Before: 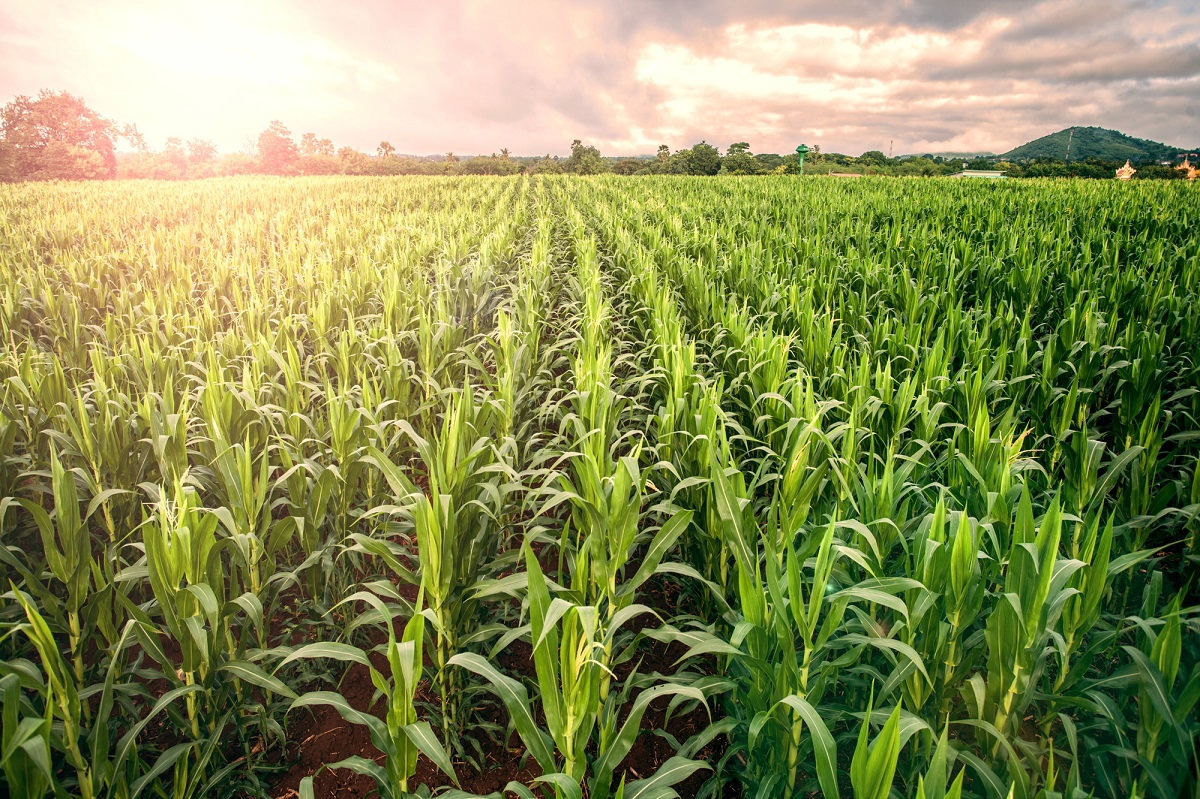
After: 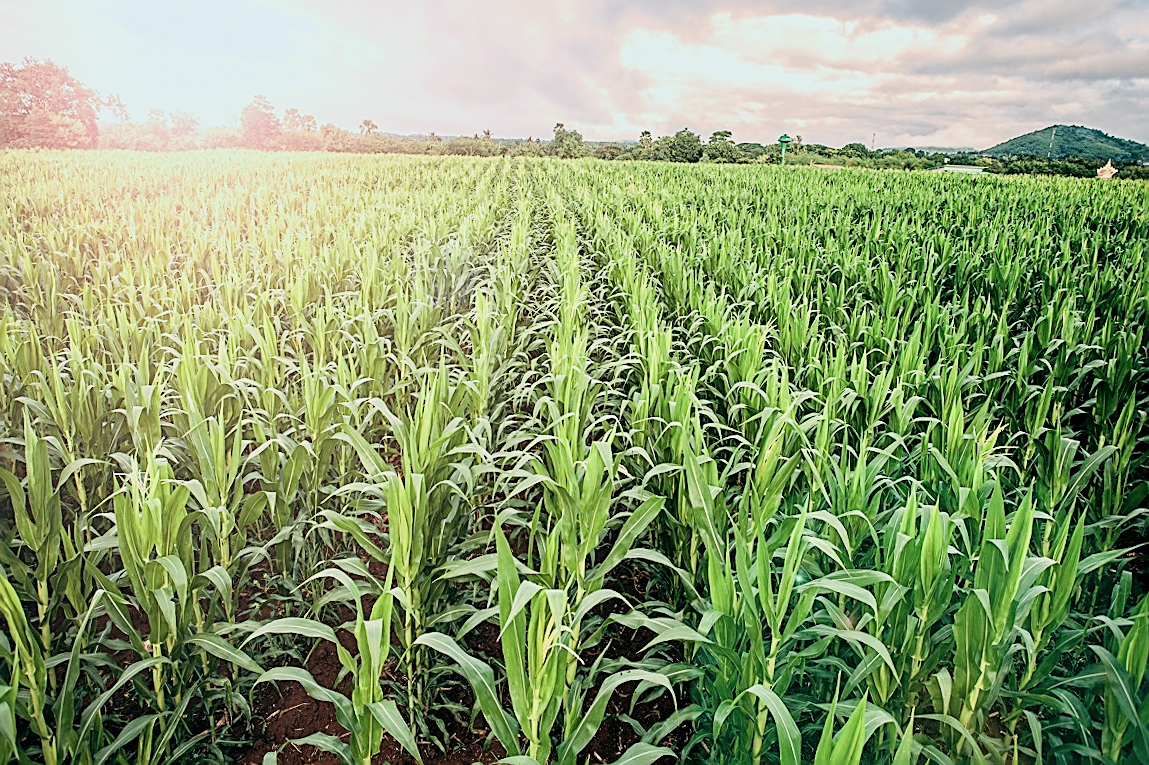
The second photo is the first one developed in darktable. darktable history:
sharpen: amount 1
filmic rgb: black relative exposure -7.65 EV, white relative exposure 4.56 EV, hardness 3.61
exposure: exposure 0.7 EV, compensate highlight preservation false
crop and rotate: angle -1.69°
shadows and highlights: shadows 12, white point adjustment 1.2, highlights -0.36, soften with gaussian
contrast brightness saturation: saturation -0.1
color calibration: illuminant Planckian (black body), x 0.368, y 0.361, temperature 4275.92 K
